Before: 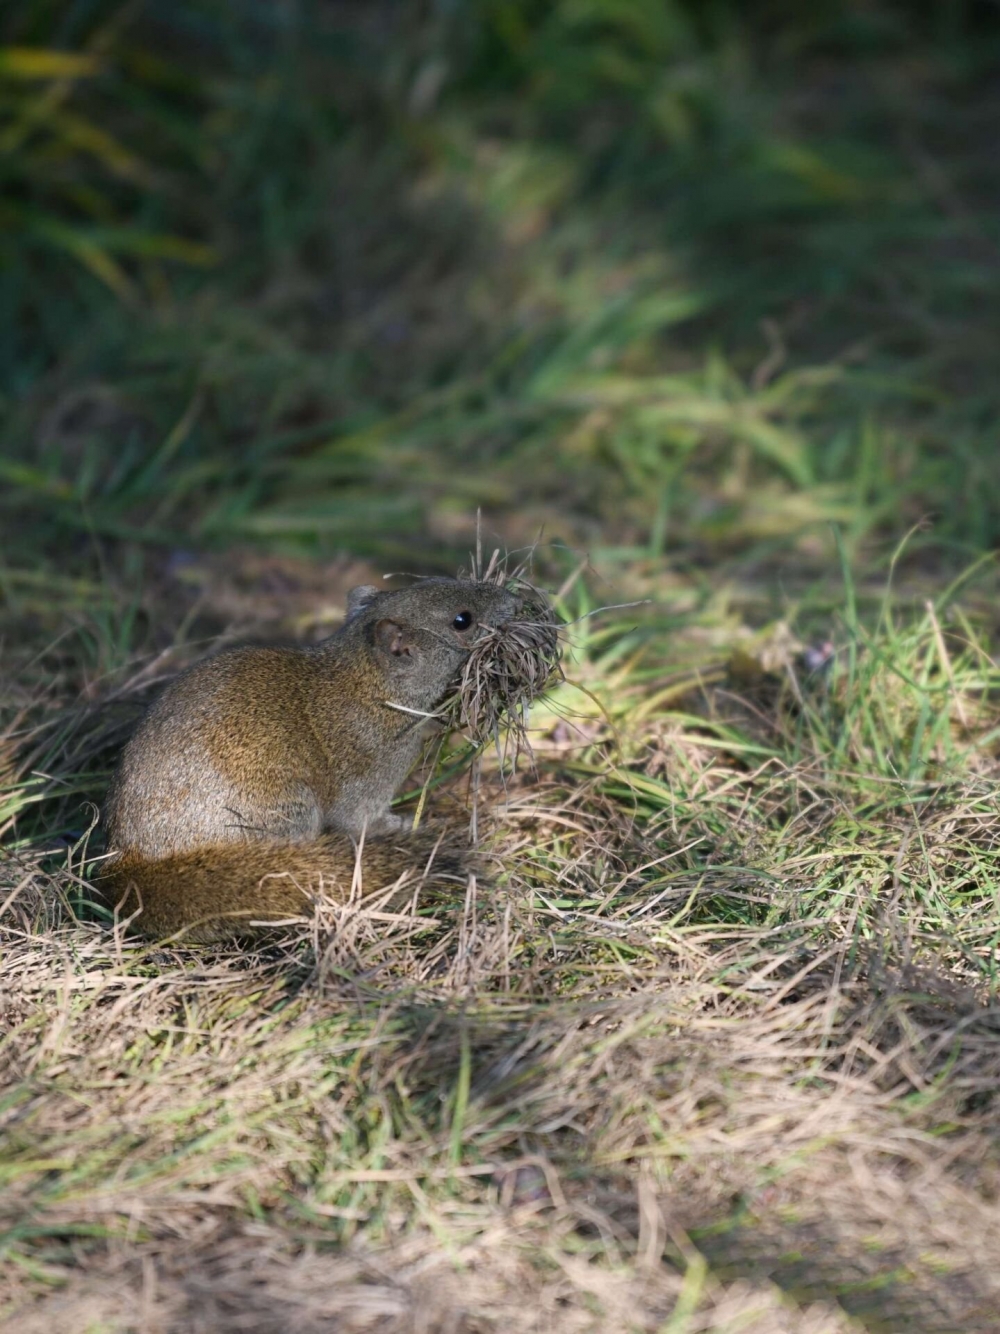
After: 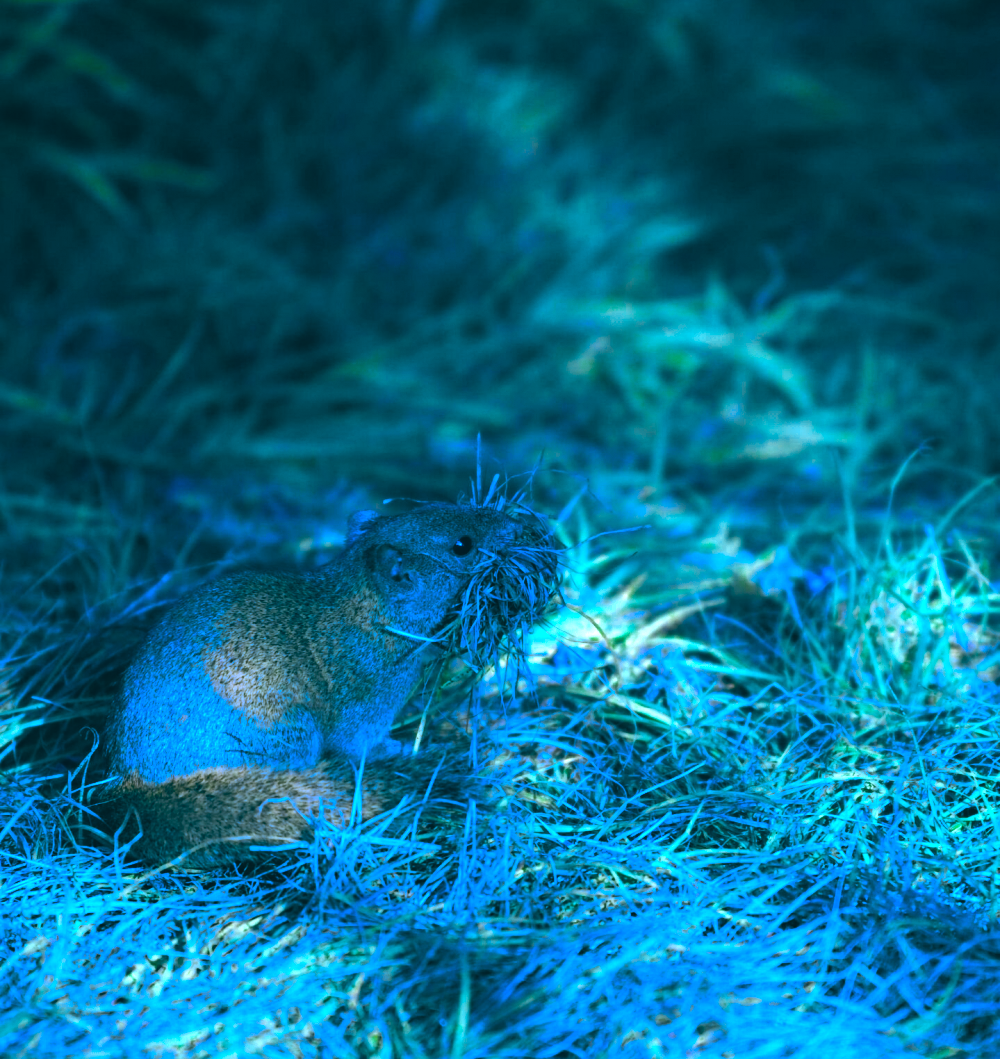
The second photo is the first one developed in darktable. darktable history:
crop and rotate: top 5.667%, bottom 14.937%
white balance: red 0.766, blue 1.537
color zones: curves: ch0 [(0, 0.5) (0.125, 0.4) (0.25, 0.5) (0.375, 0.4) (0.5, 0.4) (0.625, 0.35) (0.75, 0.35) (0.875, 0.5)]; ch1 [(0, 0.35) (0.125, 0.45) (0.25, 0.35) (0.375, 0.35) (0.5, 0.35) (0.625, 0.35) (0.75, 0.45) (0.875, 0.35)]; ch2 [(0, 0.6) (0.125, 0.5) (0.25, 0.5) (0.375, 0.6) (0.5, 0.6) (0.625, 0.5) (0.75, 0.5) (0.875, 0.5)]
color balance rgb: linear chroma grading › highlights 100%, linear chroma grading › global chroma 23.41%, perceptual saturation grading › global saturation 35.38%, hue shift -10.68°, perceptual brilliance grading › highlights 47.25%, perceptual brilliance grading › mid-tones 22.2%, perceptual brilliance grading › shadows -5.93%
color balance: lift [1.006, 0.985, 1.002, 1.015], gamma [1, 0.953, 1.008, 1.047], gain [1.076, 1.13, 1.004, 0.87]
